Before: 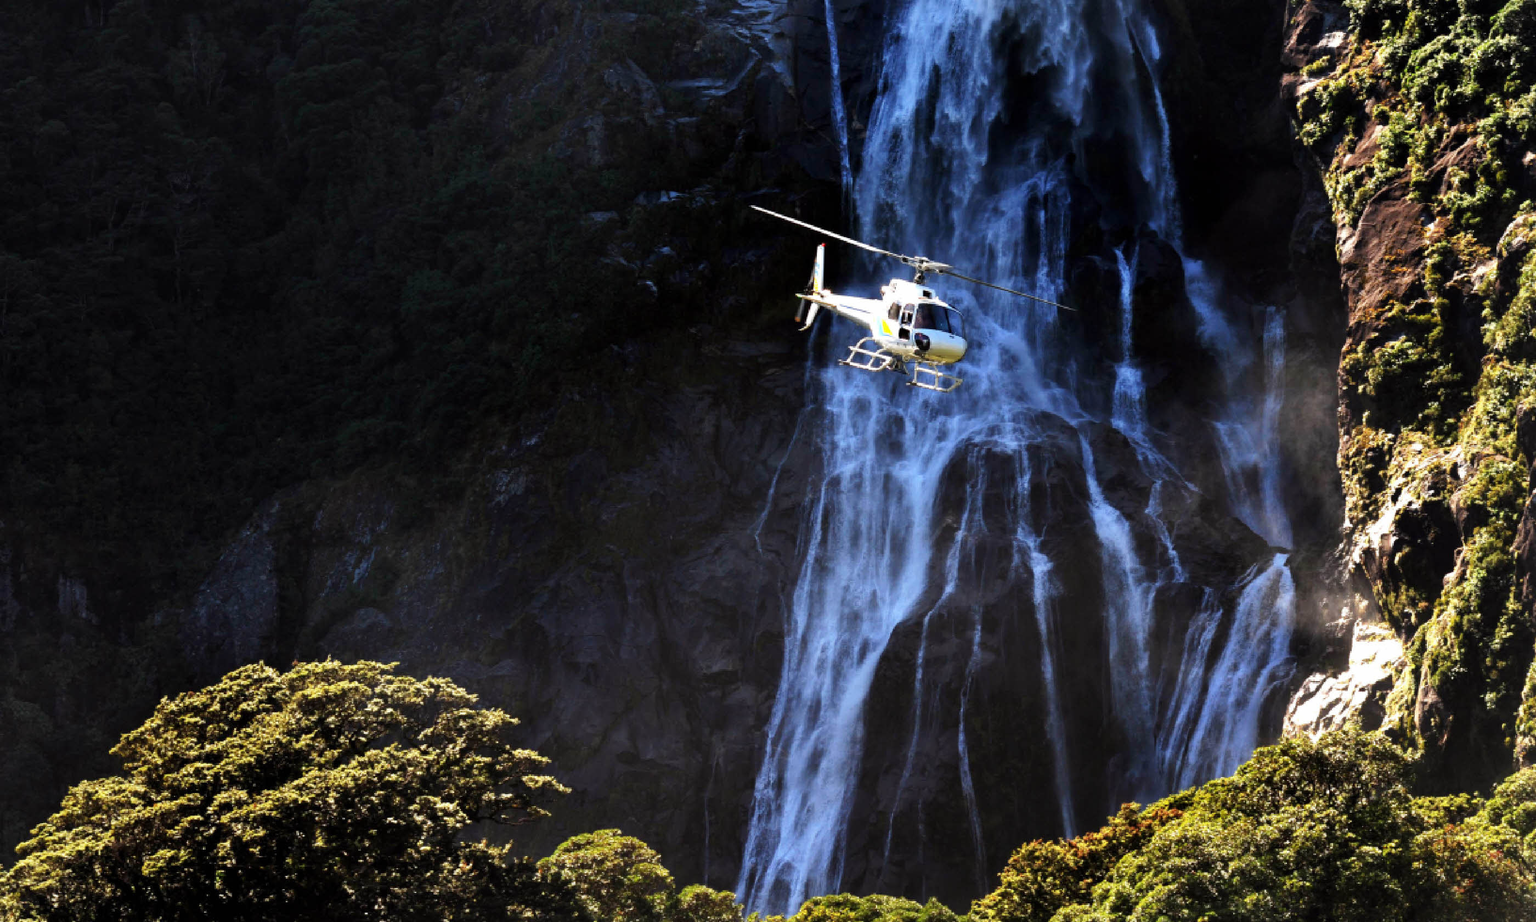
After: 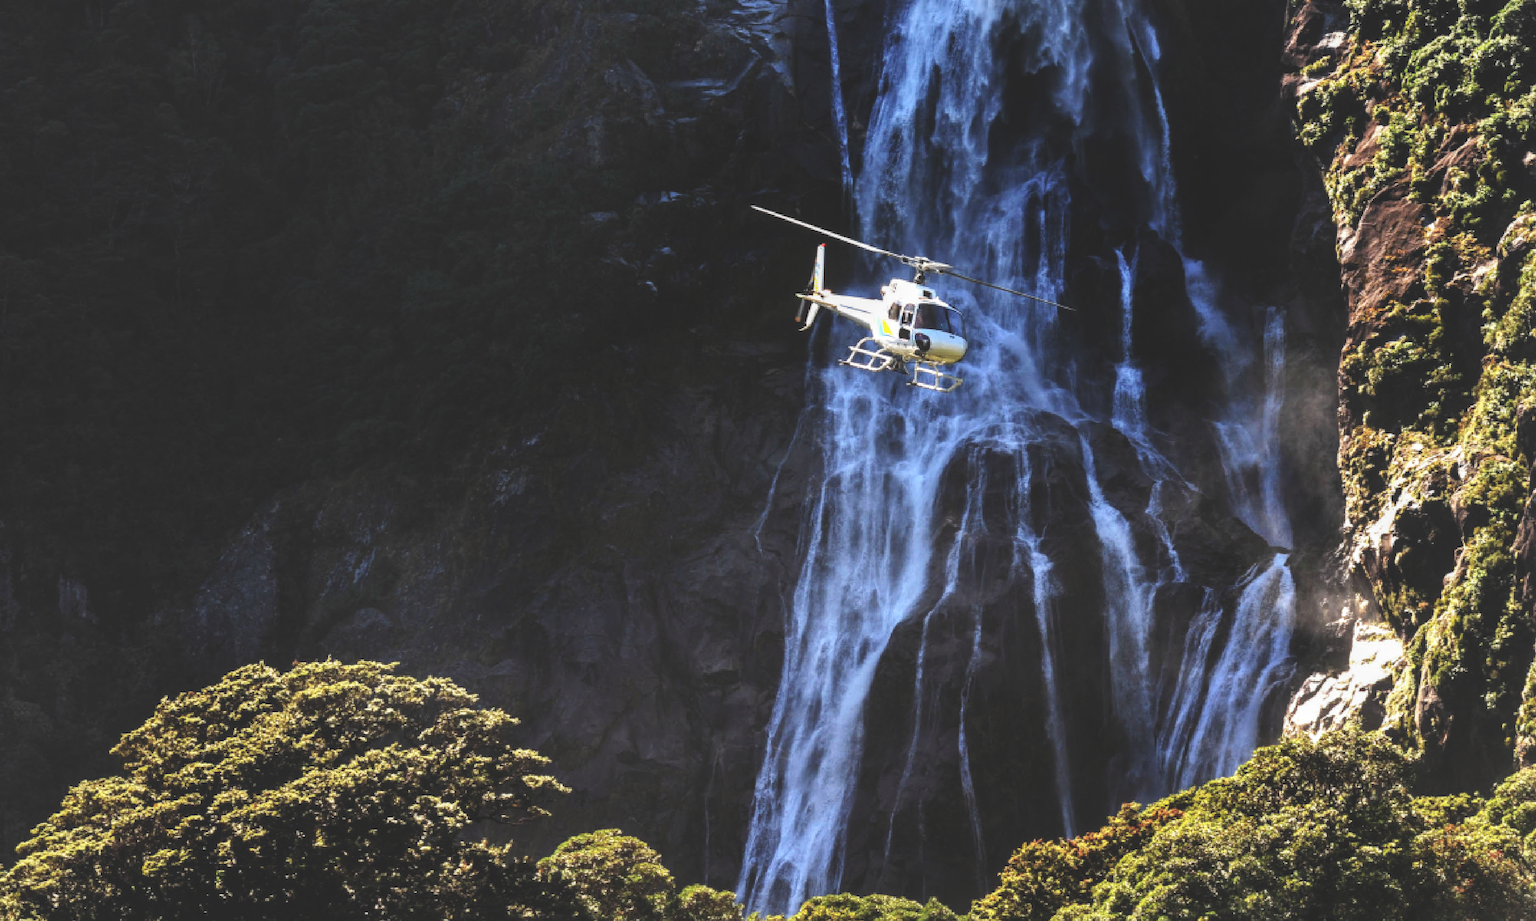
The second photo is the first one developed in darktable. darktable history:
exposure: black level correction -0.025, exposure -0.118 EV, compensate highlight preservation false
local contrast: detail 130%
